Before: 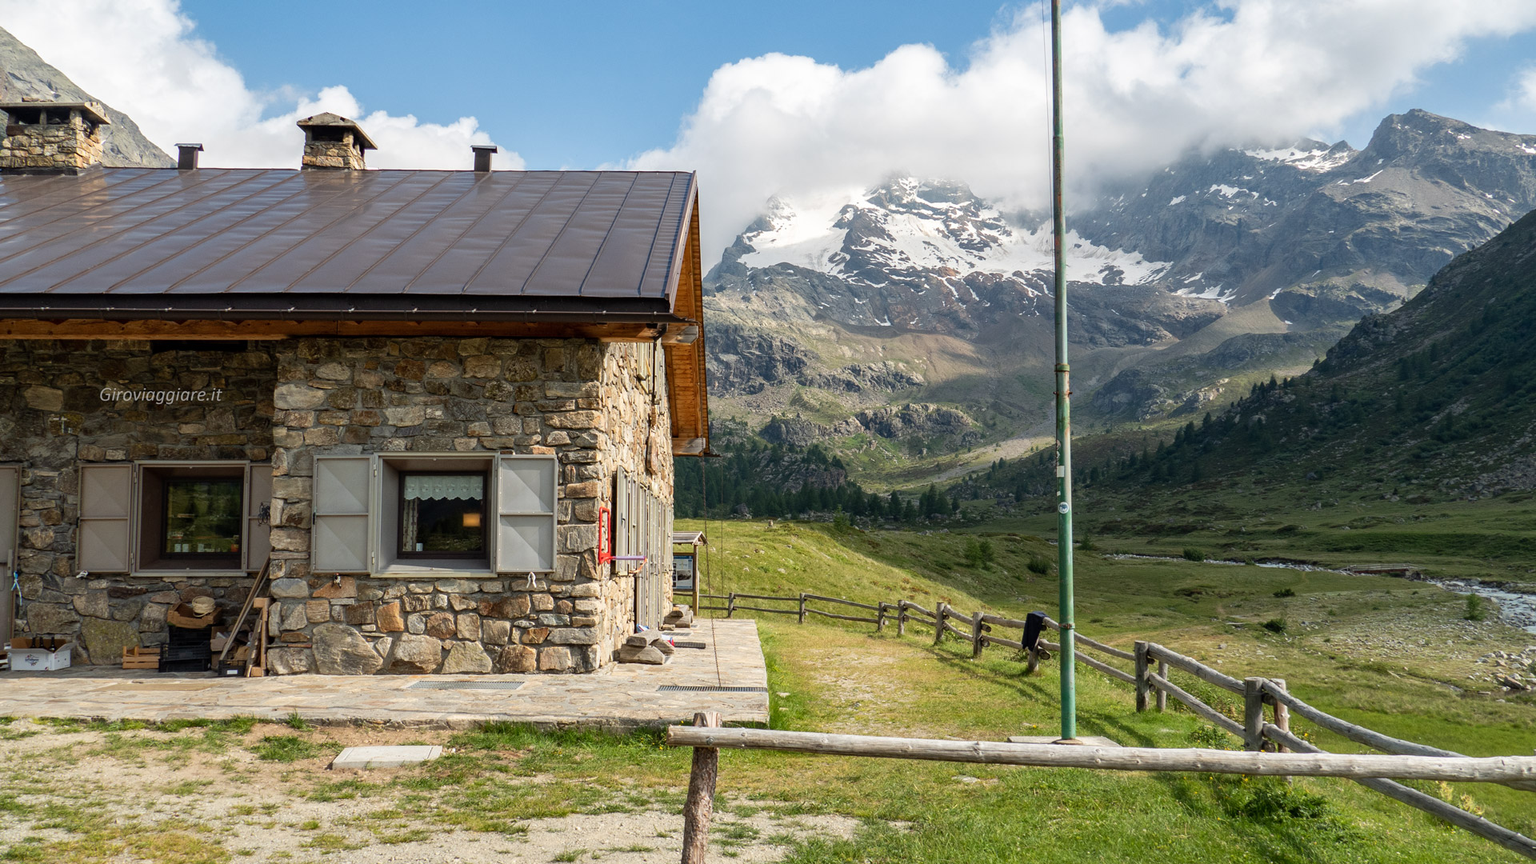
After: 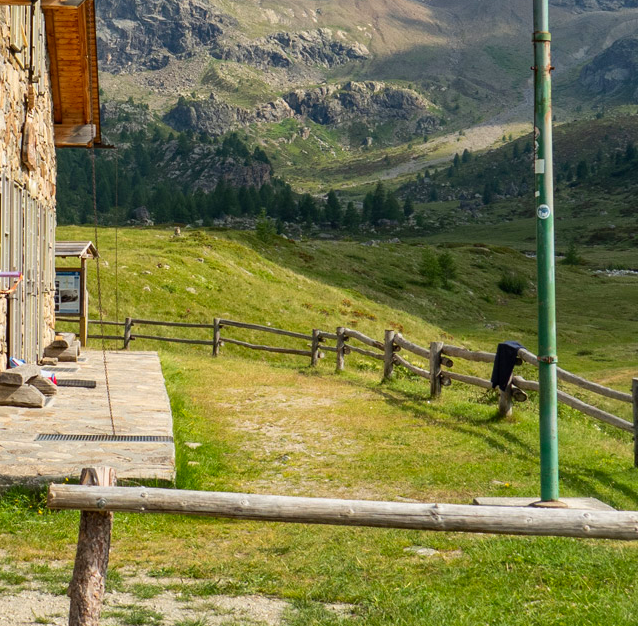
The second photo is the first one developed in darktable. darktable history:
exposure: compensate highlight preservation false
crop: left 40.973%, top 39.213%, right 25.75%, bottom 2.735%
color zones: curves: ch1 [(0.25, 0.61) (0.75, 0.248)]
